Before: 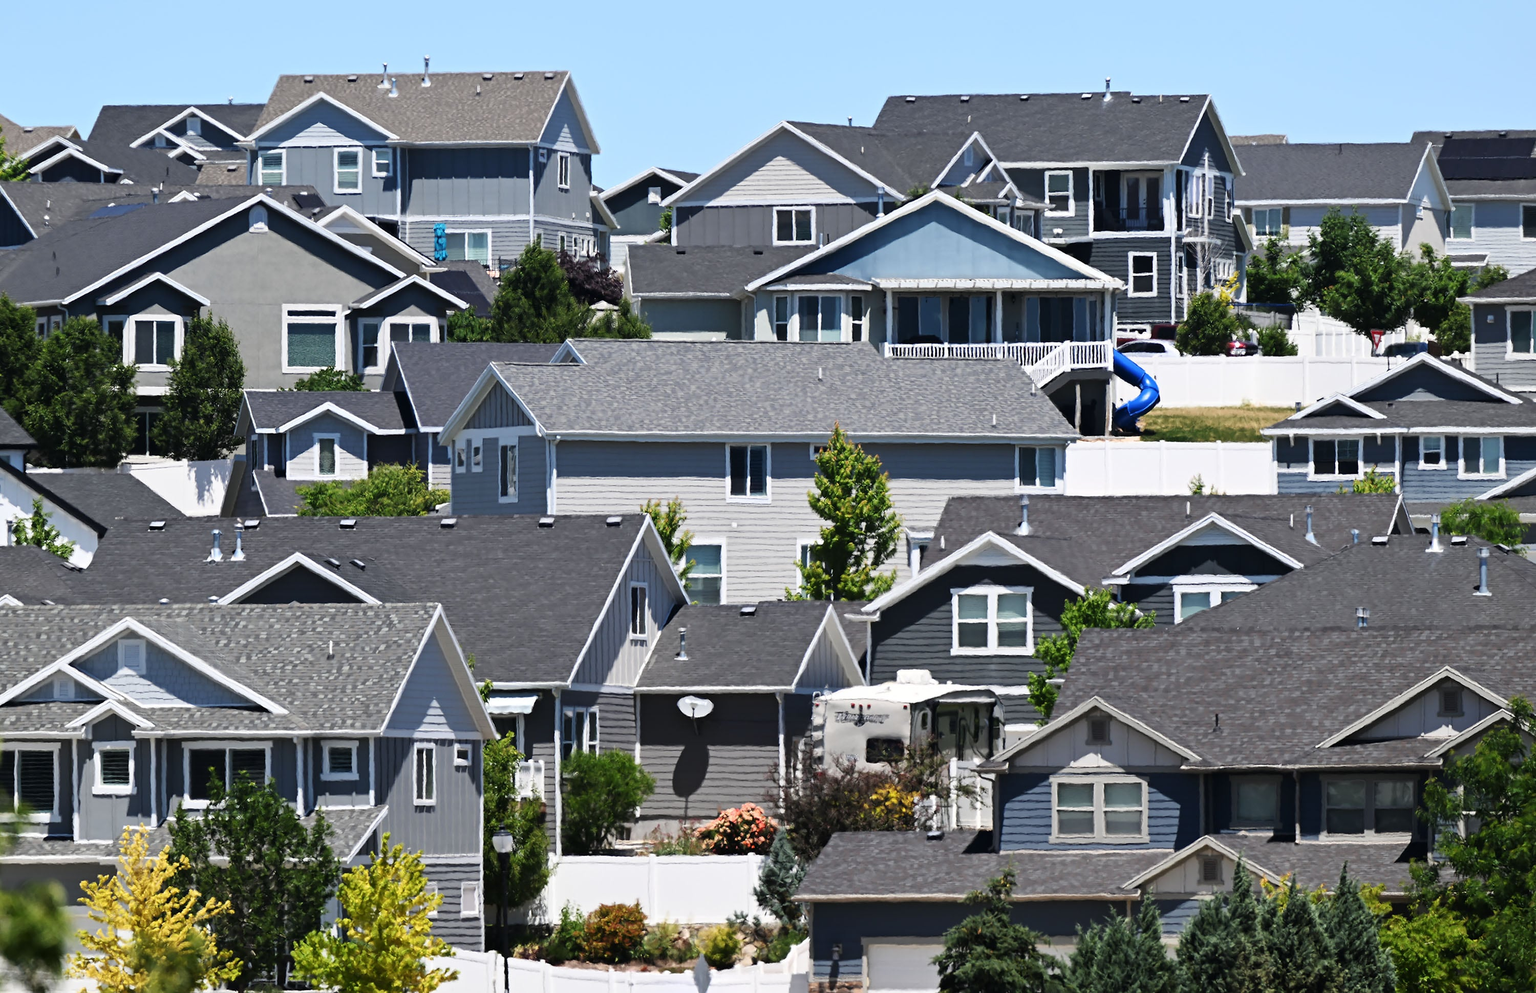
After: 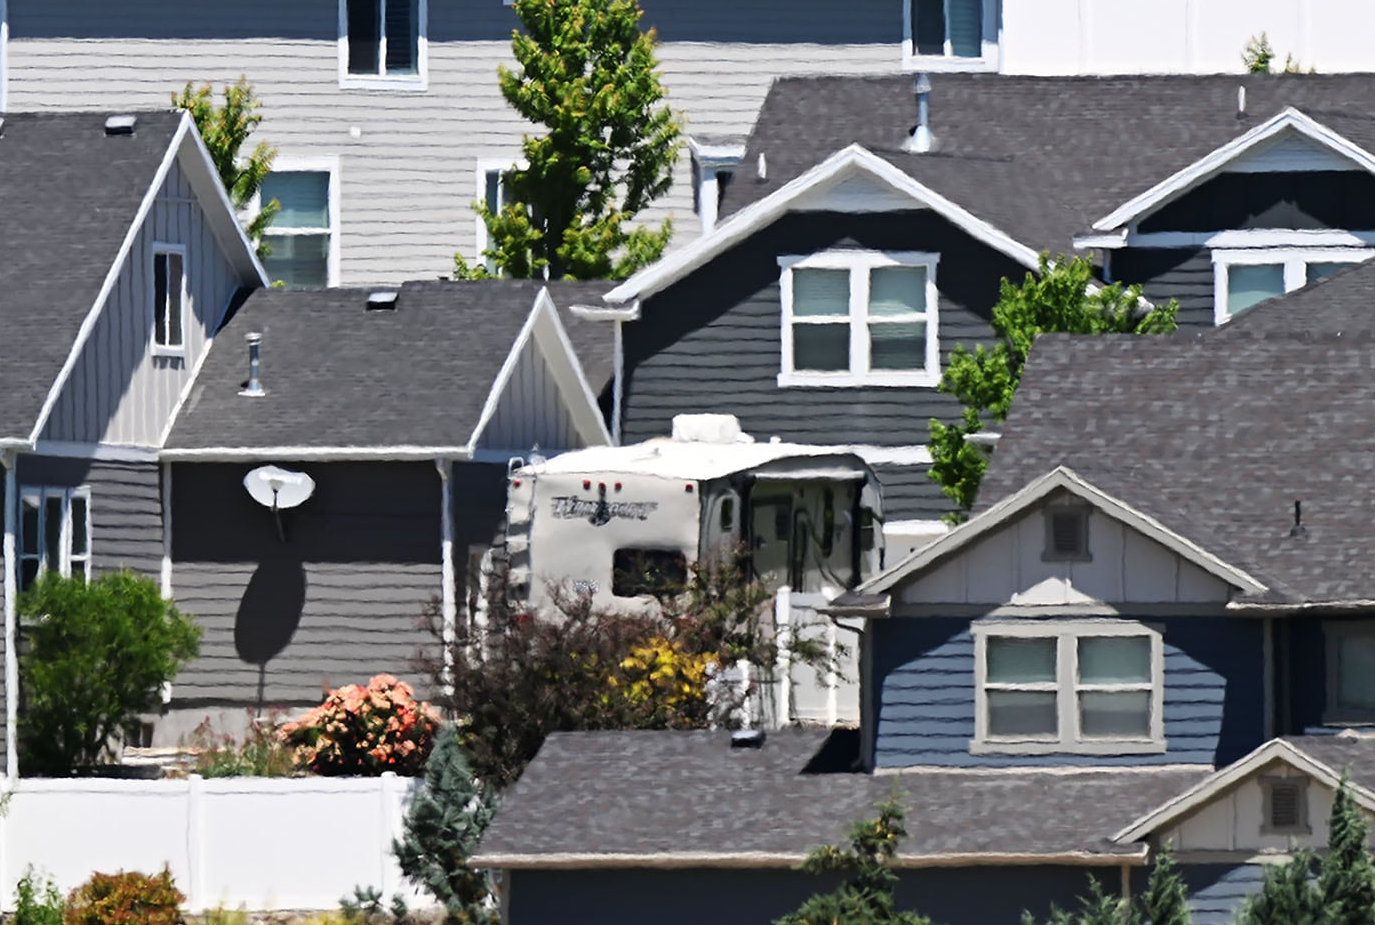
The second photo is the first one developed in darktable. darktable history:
crop: left 35.984%, top 46.056%, right 18.159%, bottom 6.192%
